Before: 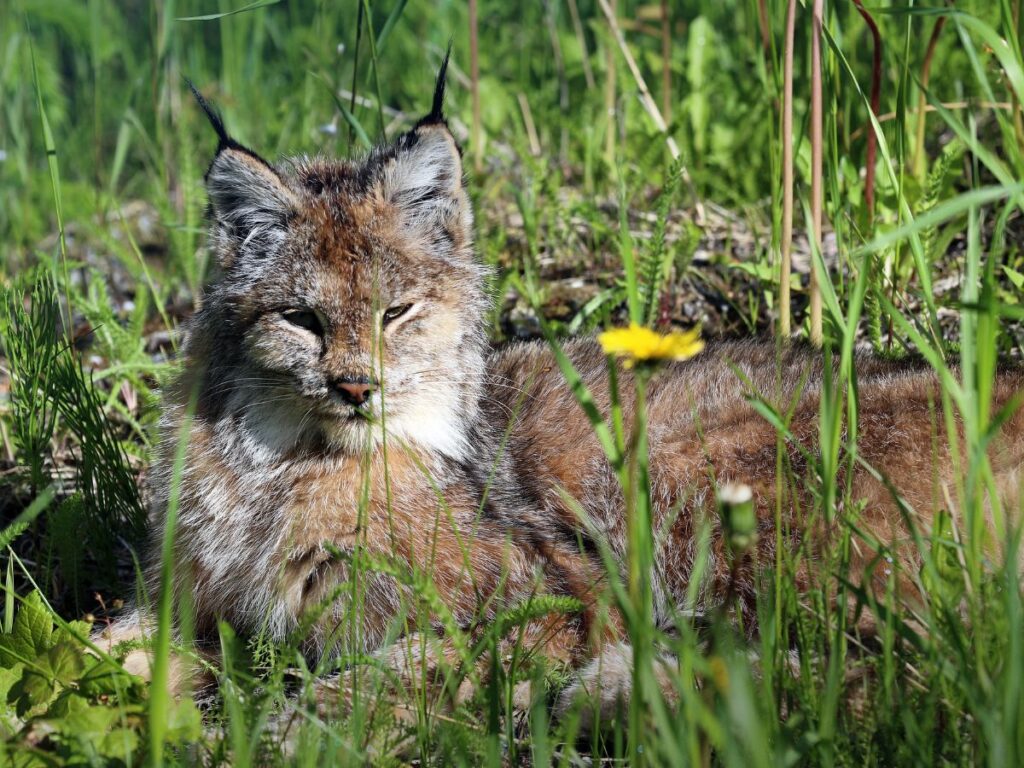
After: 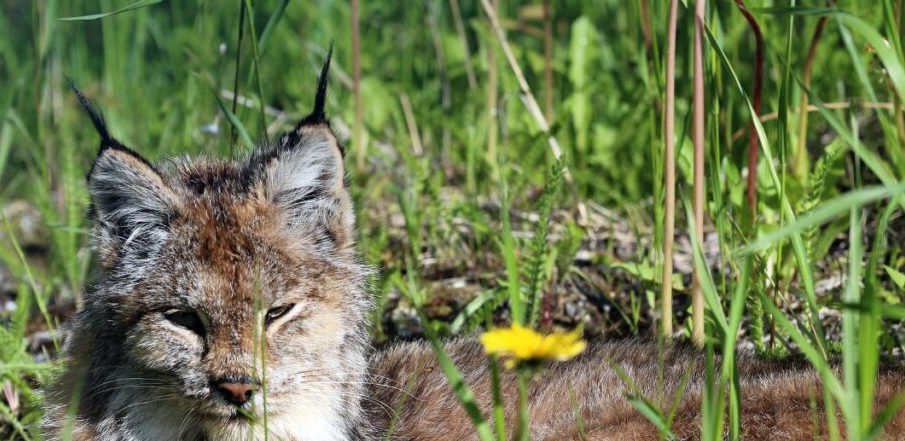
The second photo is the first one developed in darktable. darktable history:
crop and rotate: left 11.544%, bottom 42.473%
